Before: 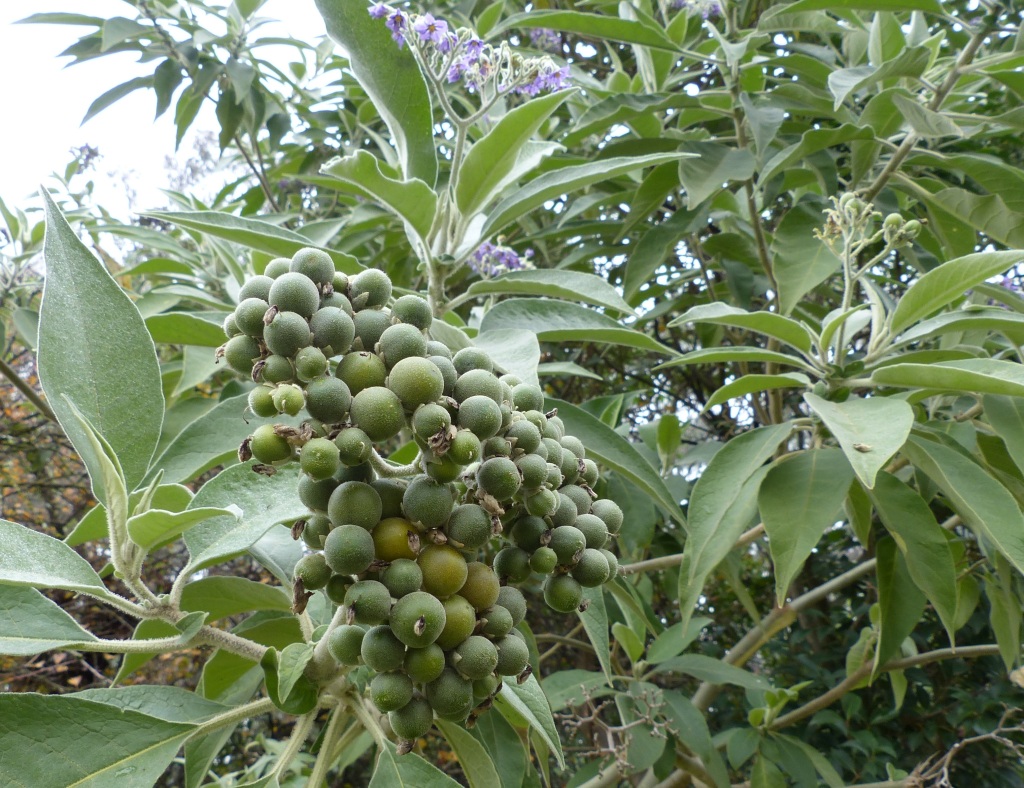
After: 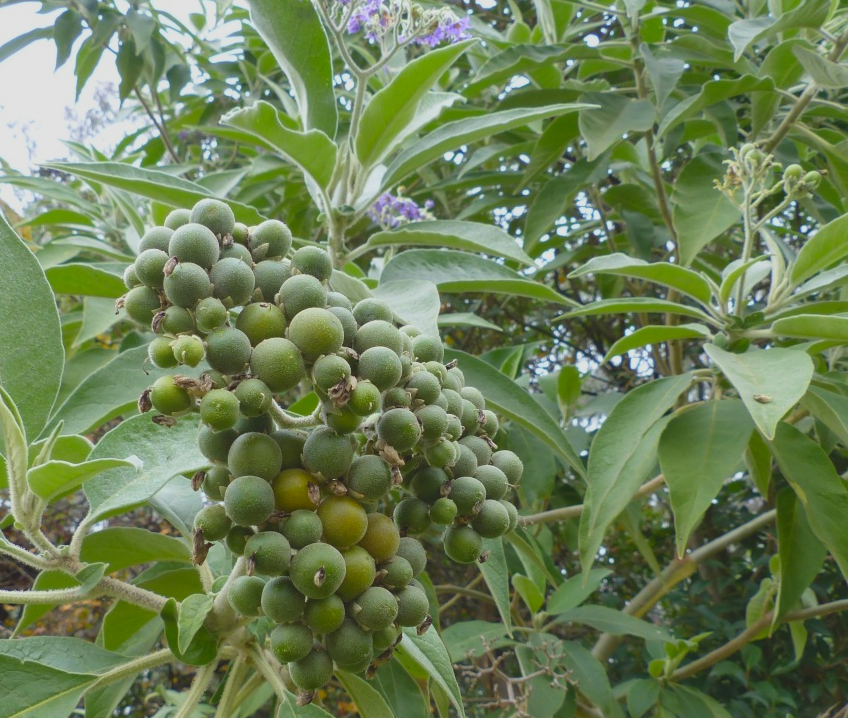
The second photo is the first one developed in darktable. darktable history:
crop: left 9.823%, top 6.26%, right 7.282%, bottom 2.503%
contrast brightness saturation: contrast -0.203, saturation 0.188
